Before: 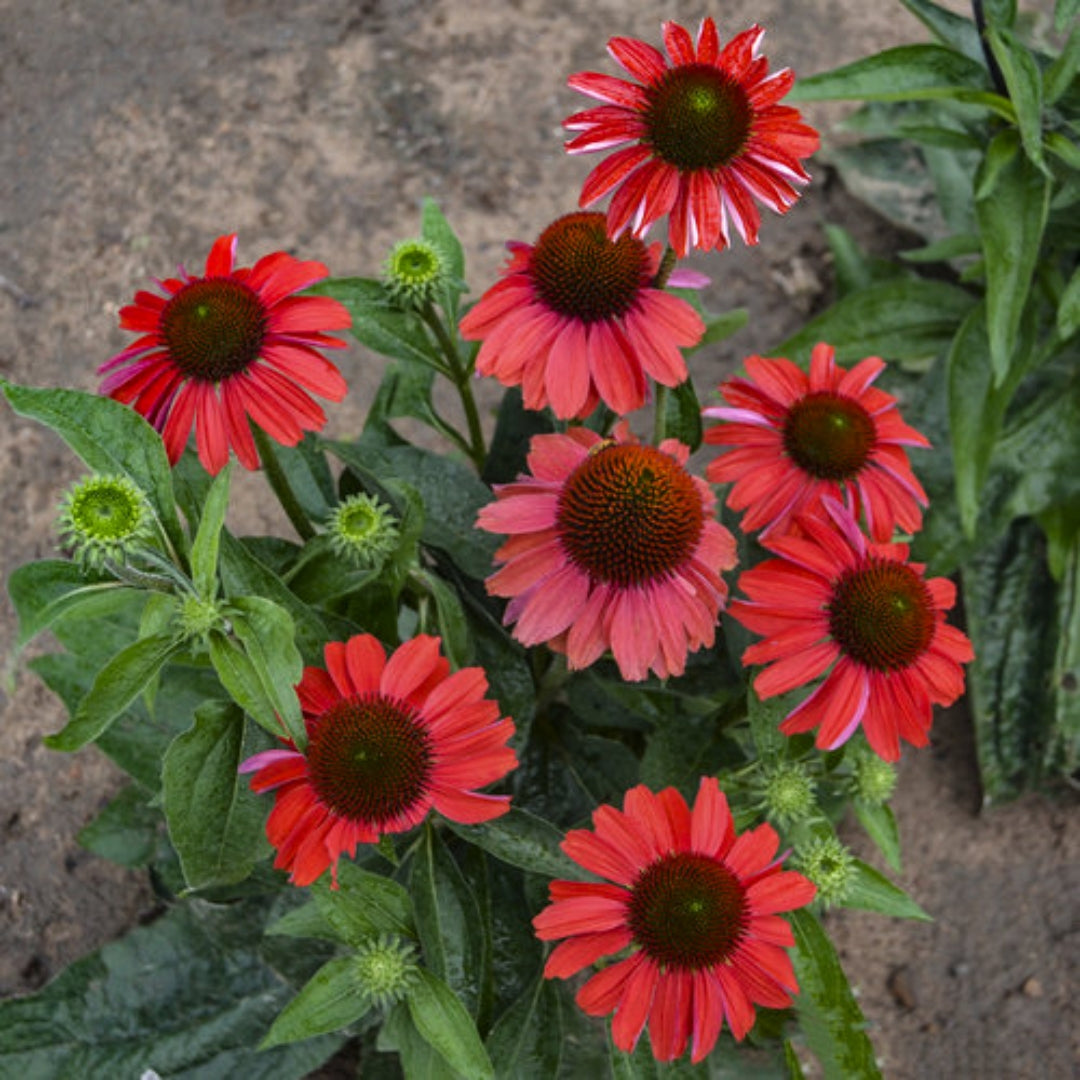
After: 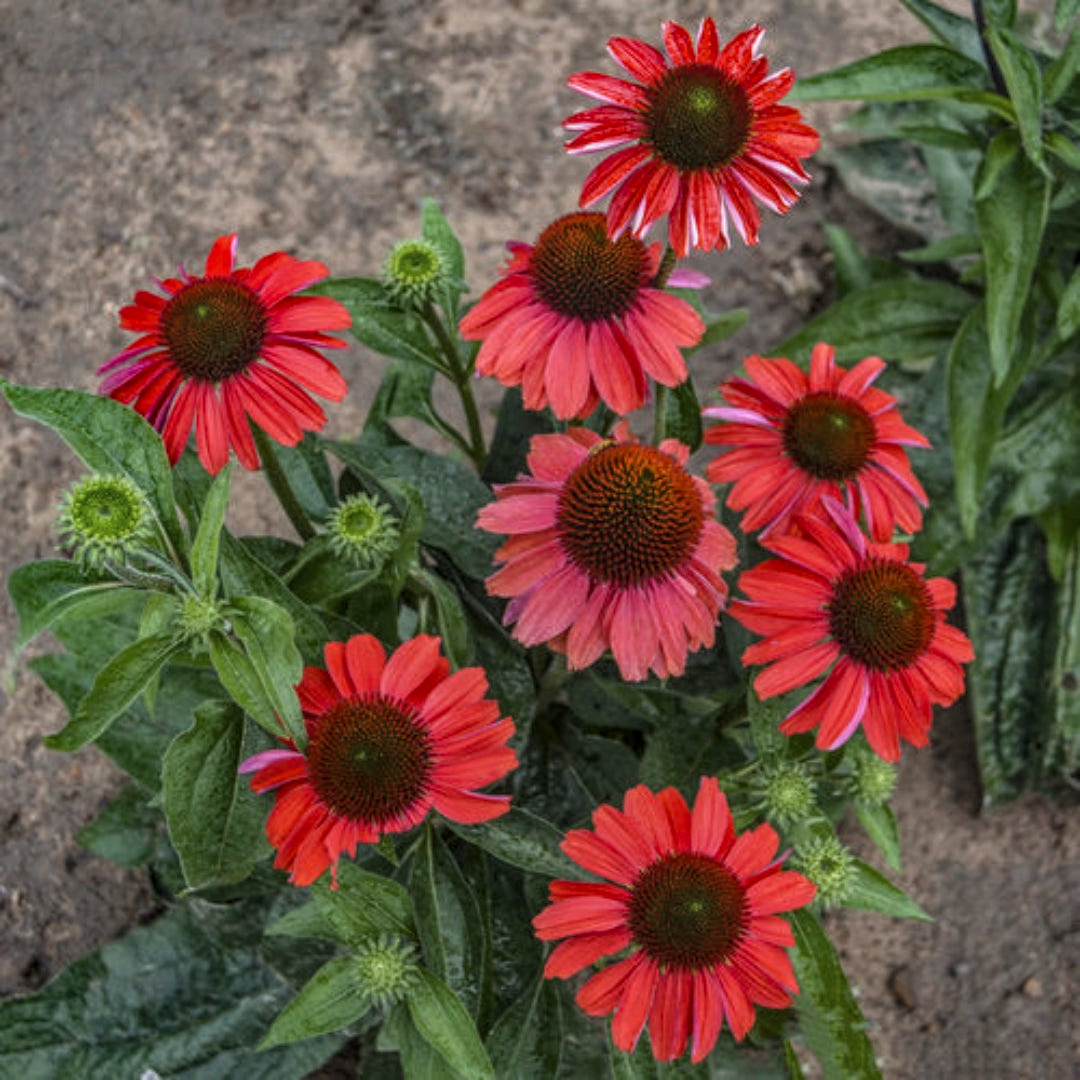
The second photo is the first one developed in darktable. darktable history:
local contrast: highlights 67%, shadows 34%, detail 166%, midtone range 0.2
color zones: curves: ch0 [(0, 0.5) (0.143, 0.5) (0.286, 0.456) (0.429, 0.5) (0.571, 0.5) (0.714, 0.5) (0.857, 0.5) (1, 0.5)]; ch1 [(0, 0.5) (0.143, 0.5) (0.286, 0.422) (0.429, 0.5) (0.571, 0.5) (0.714, 0.5) (0.857, 0.5) (1, 0.5)]
